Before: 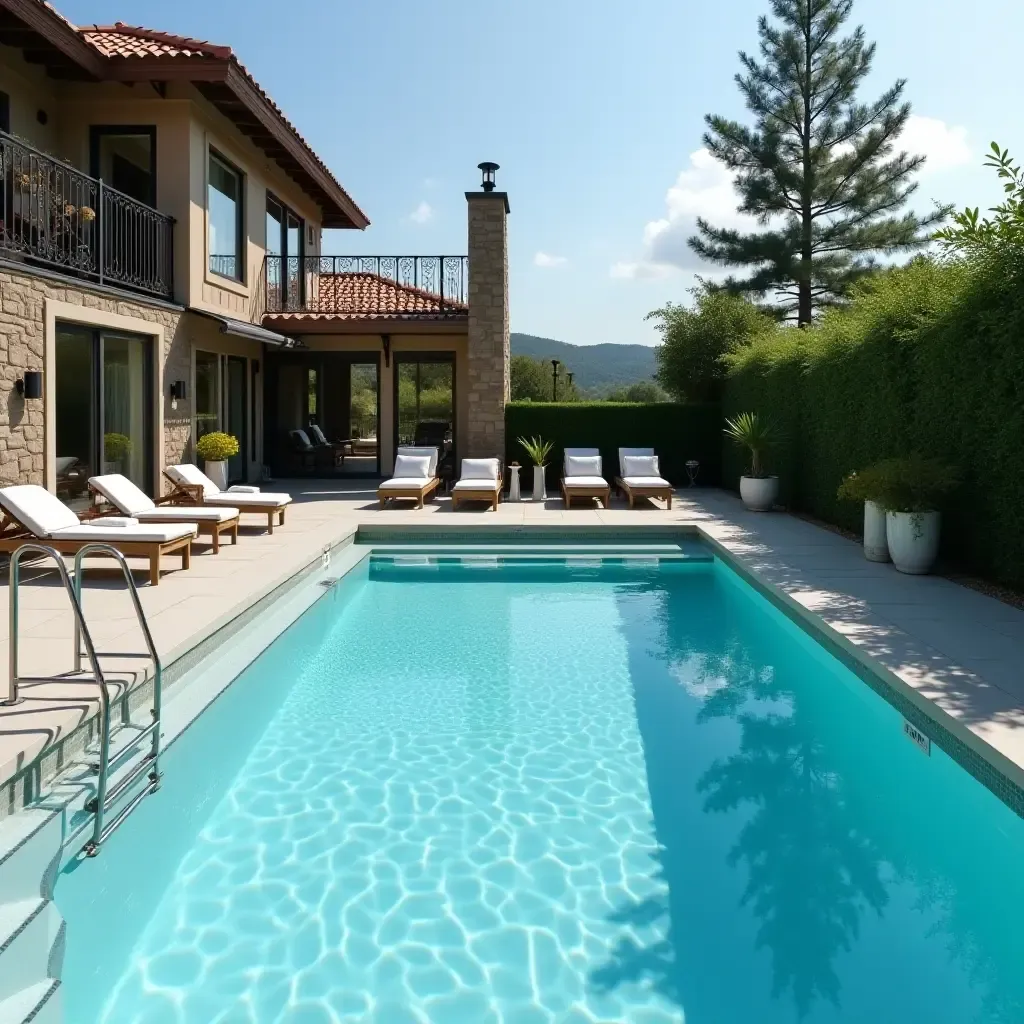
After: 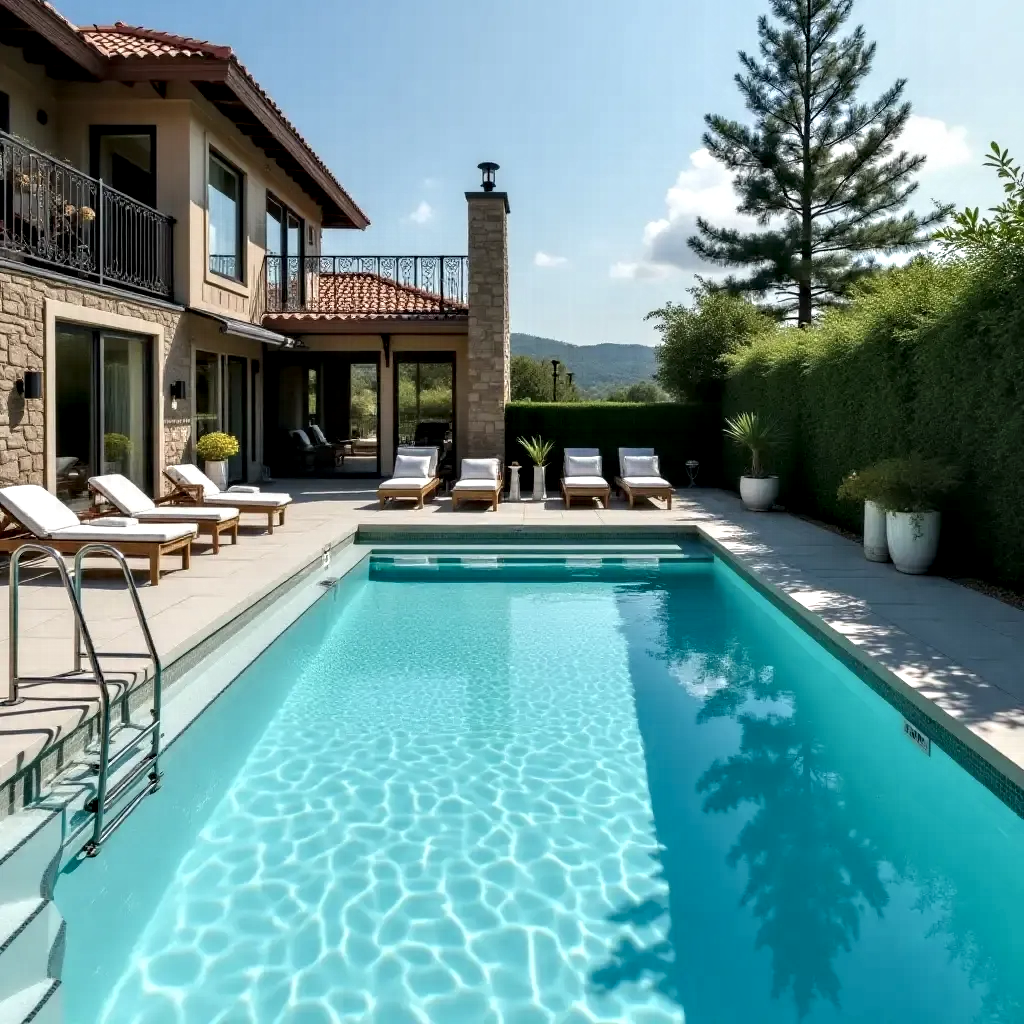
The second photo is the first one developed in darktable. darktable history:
contrast equalizer: octaves 7, y [[0.586, 0.584, 0.576, 0.565, 0.552, 0.539], [0.5 ×6], [0.97, 0.959, 0.919, 0.859, 0.789, 0.717], [0 ×6], [0 ×6]]
local contrast: on, module defaults
